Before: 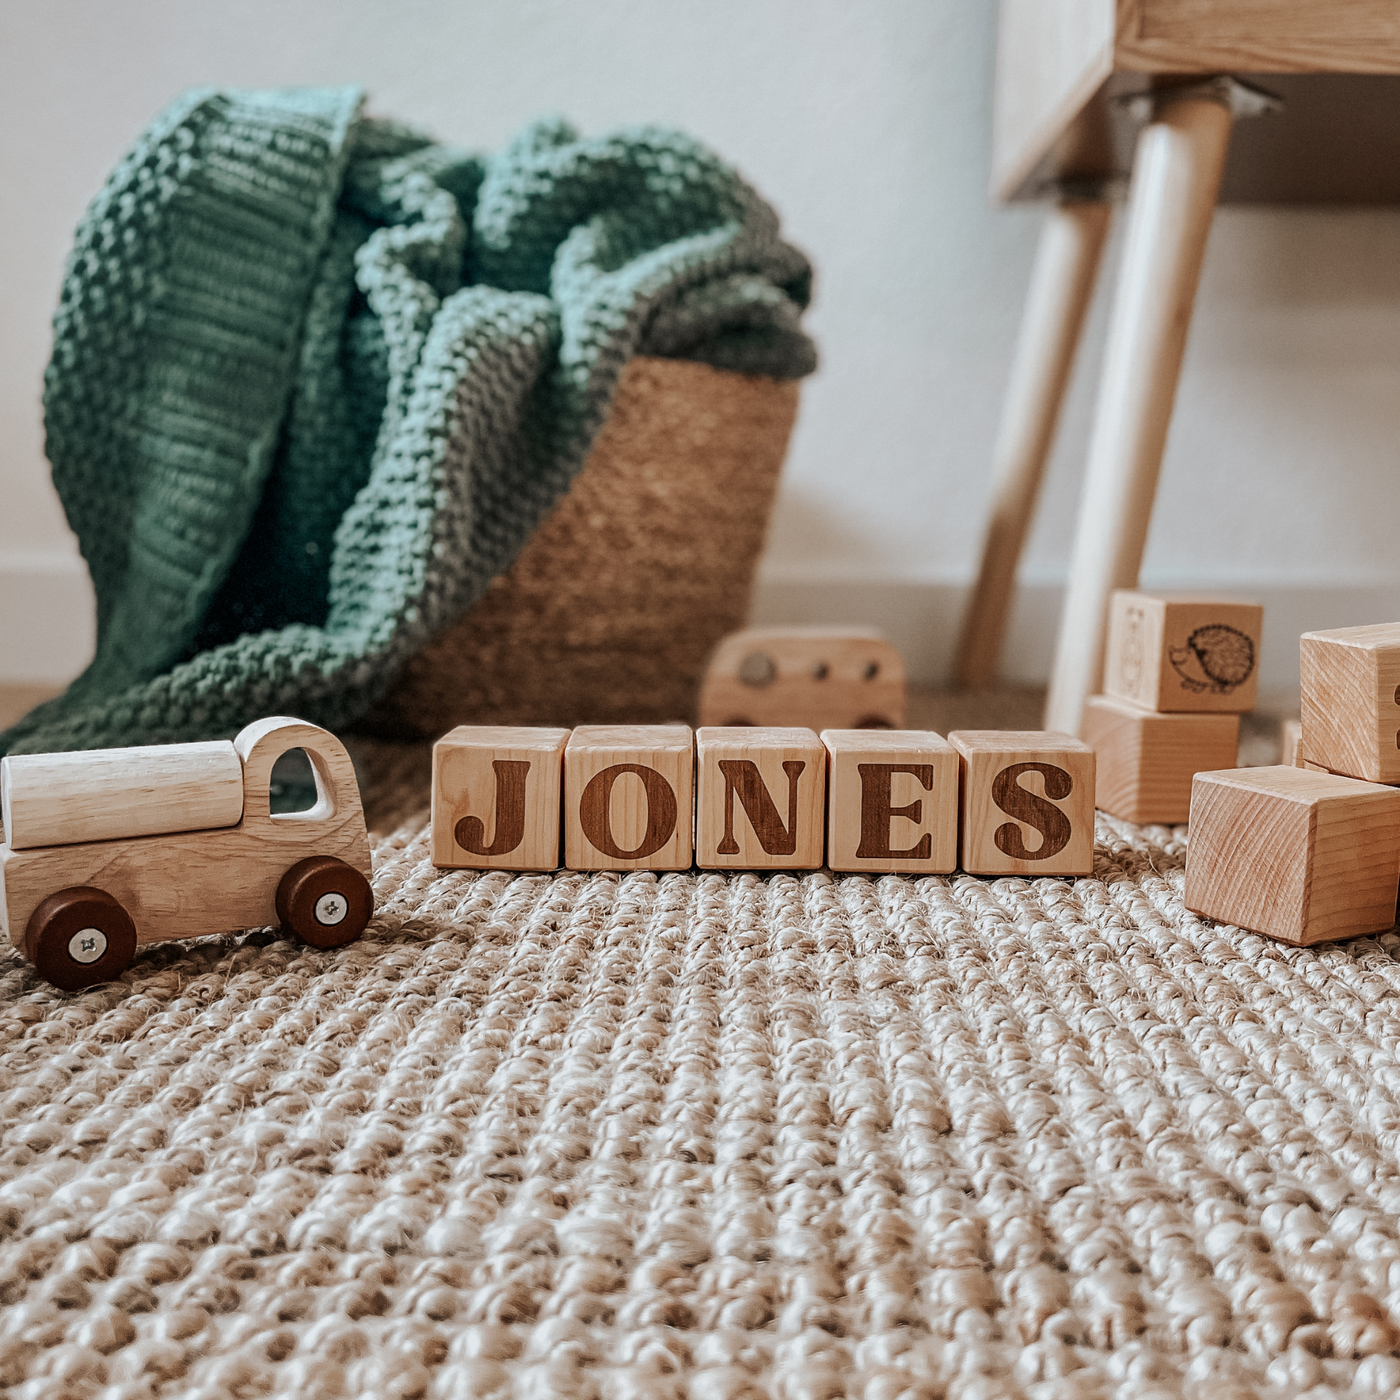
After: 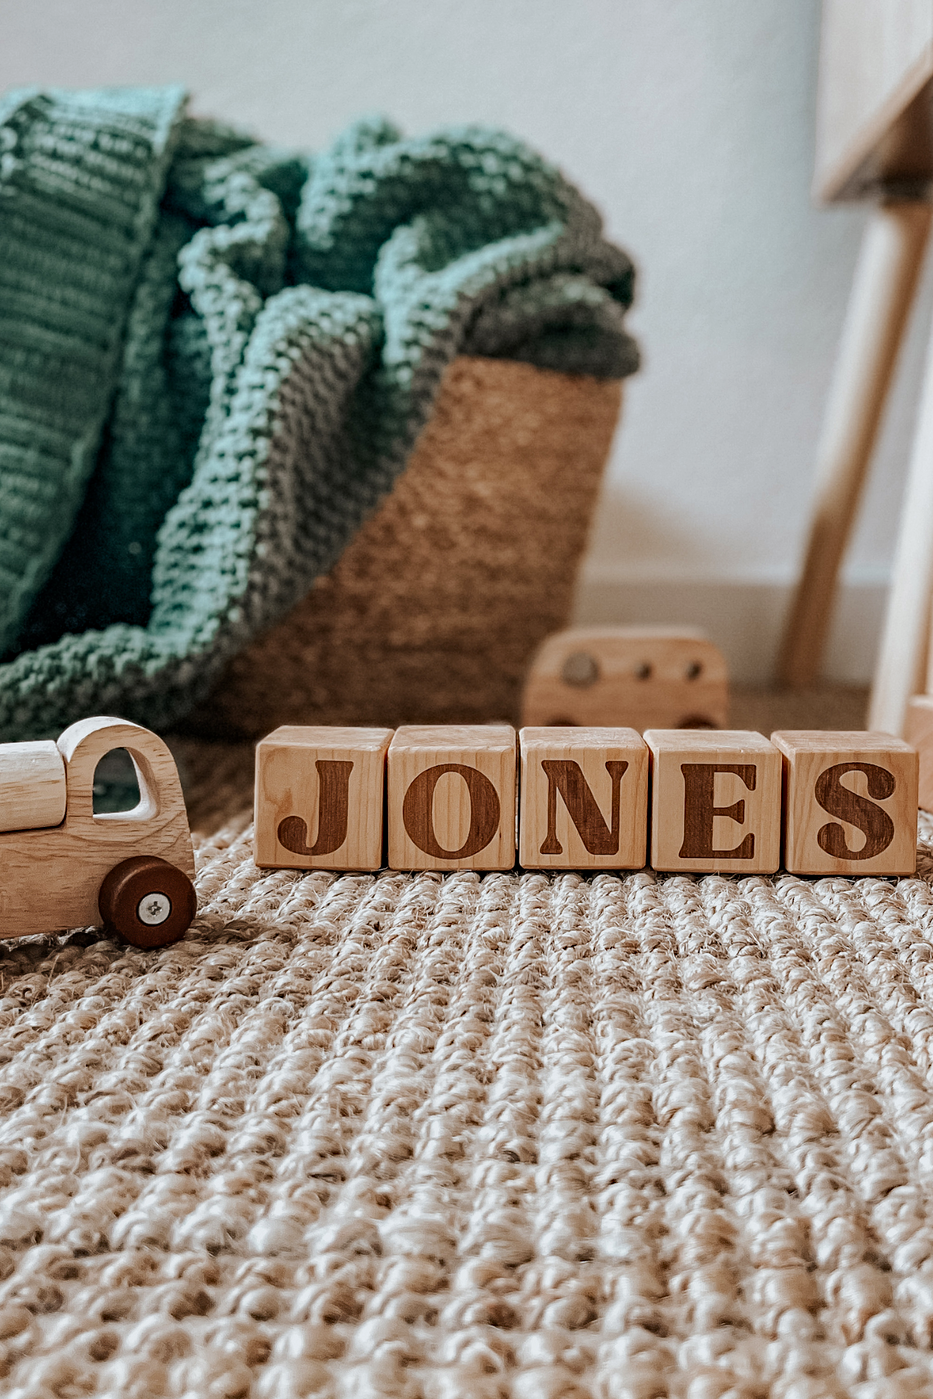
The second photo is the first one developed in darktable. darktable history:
crop and rotate: left 12.673%, right 20.66%
haze removal: compatibility mode true, adaptive false
